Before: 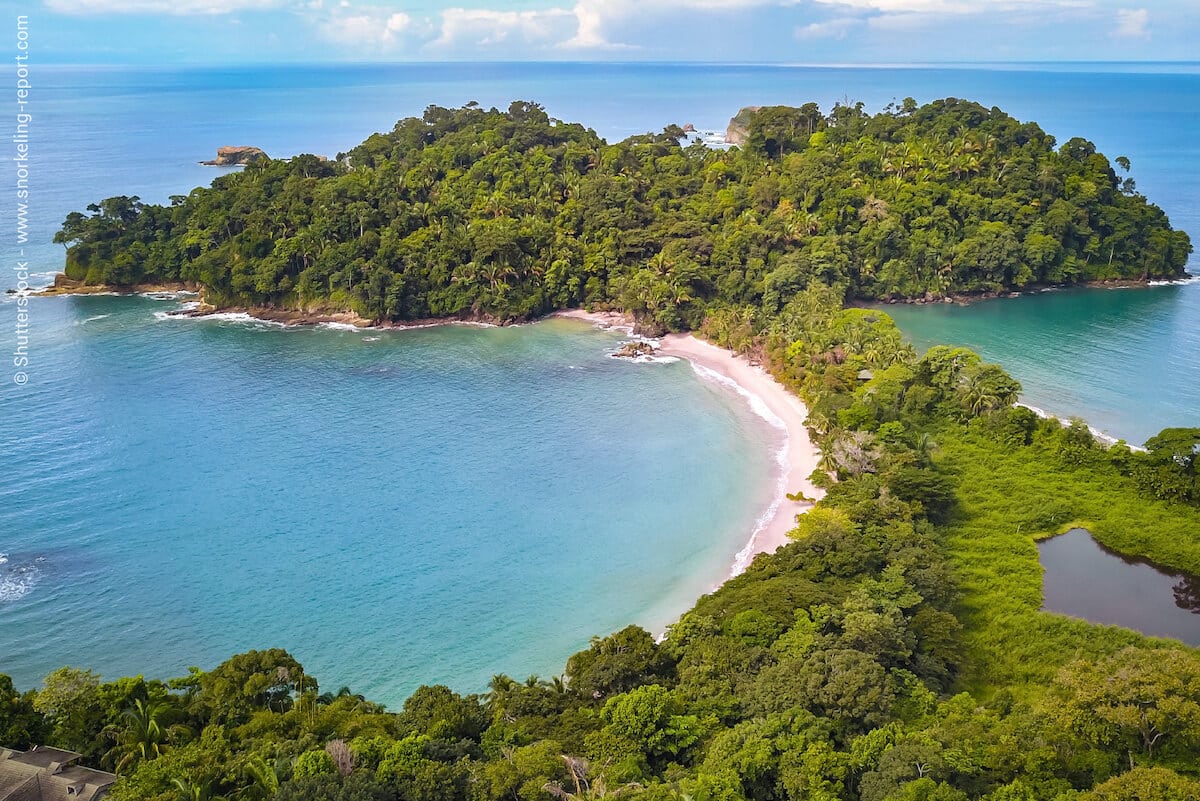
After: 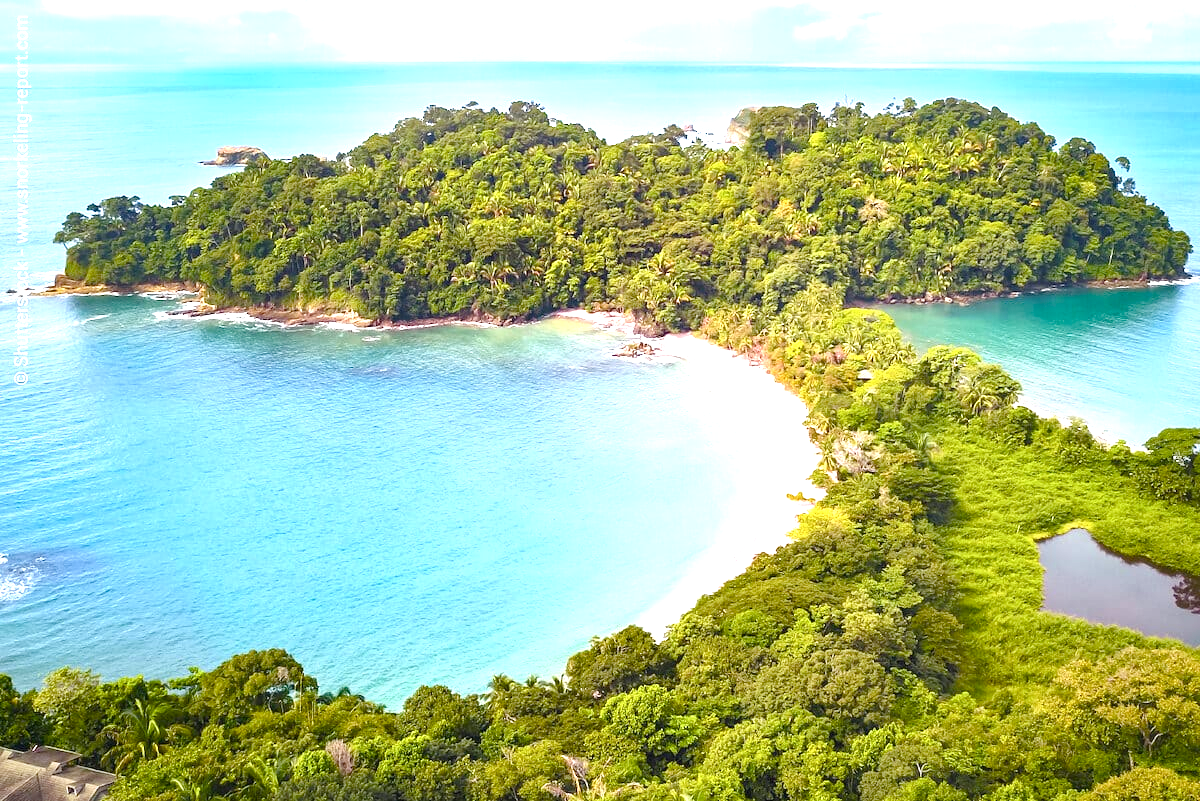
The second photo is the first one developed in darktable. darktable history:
color balance rgb: perceptual saturation grading › global saturation 20%, perceptual saturation grading › highlights -25.912%, perceptual saturation grading › shadows 49.76%
exposure: black level correction 0, exposure 1.278 EV, compensate exposure bias true, compensate highlight preservation false
